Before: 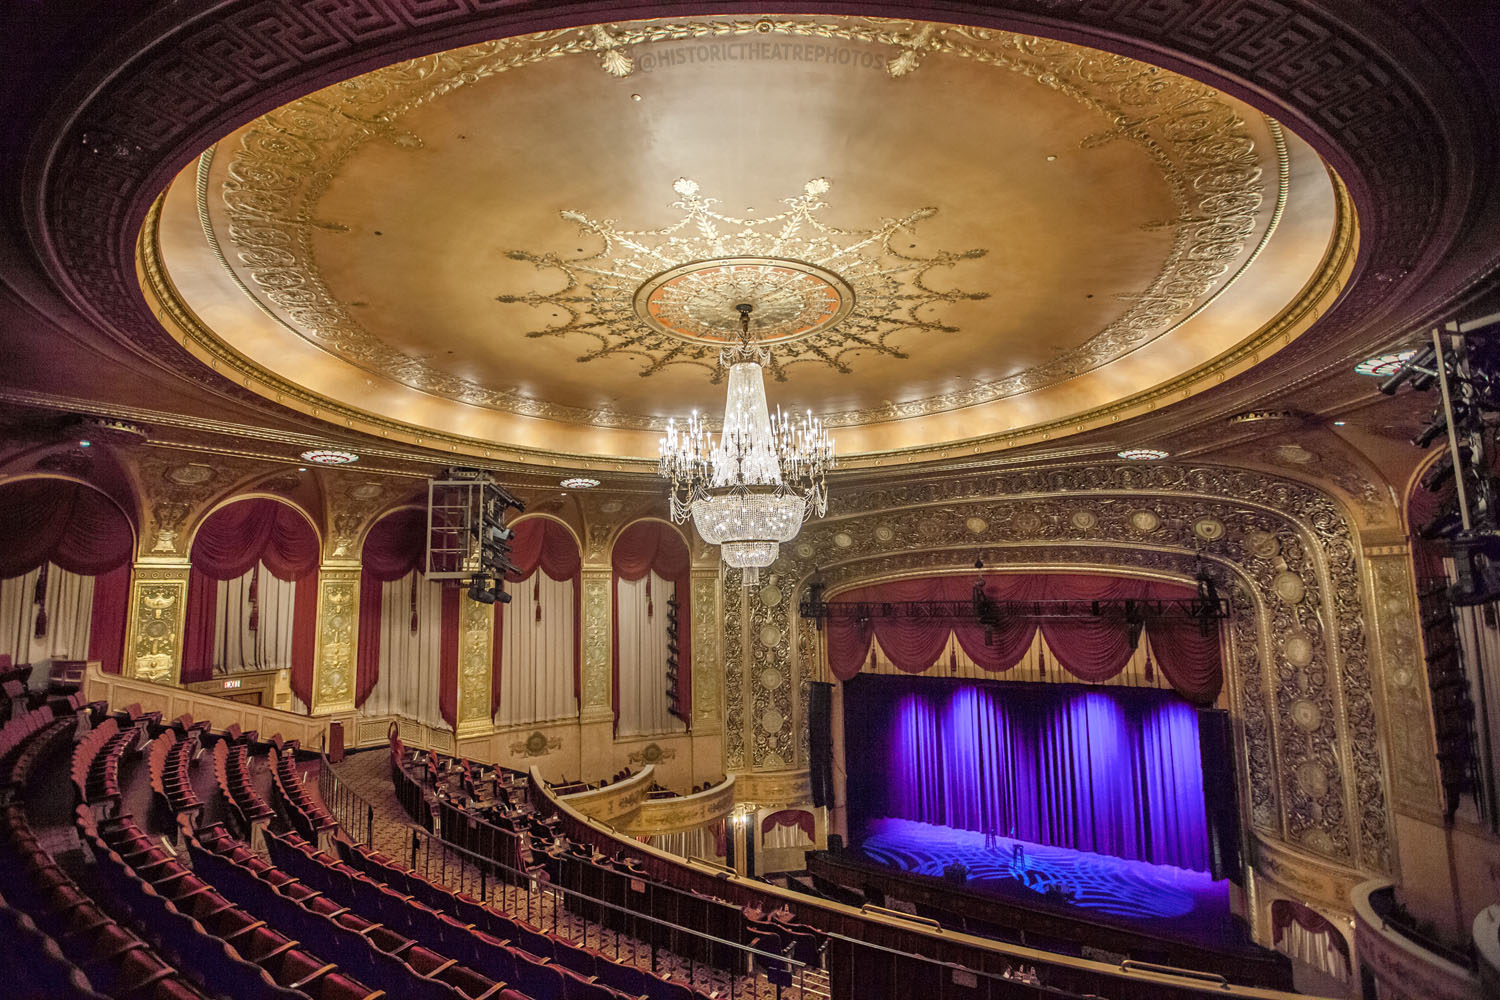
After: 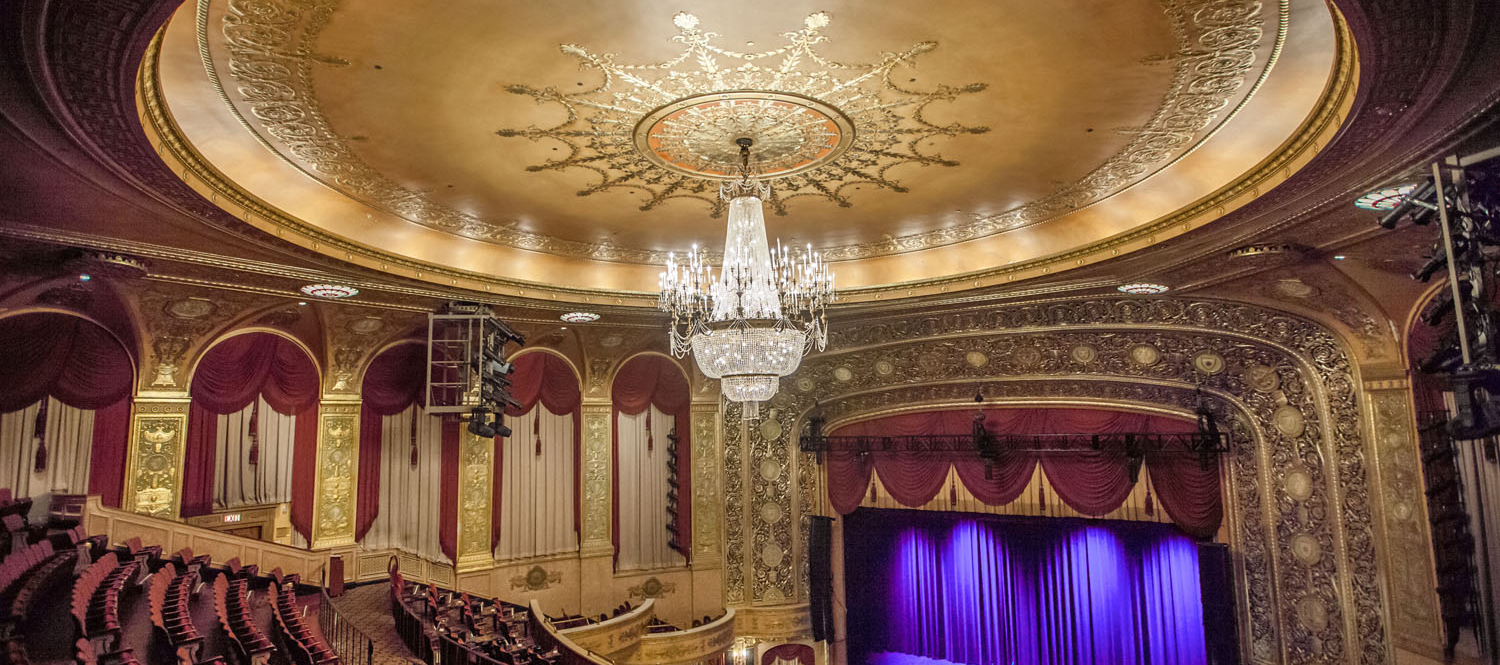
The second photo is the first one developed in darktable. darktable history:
crop: top 16.648%, bottom 16.762%
